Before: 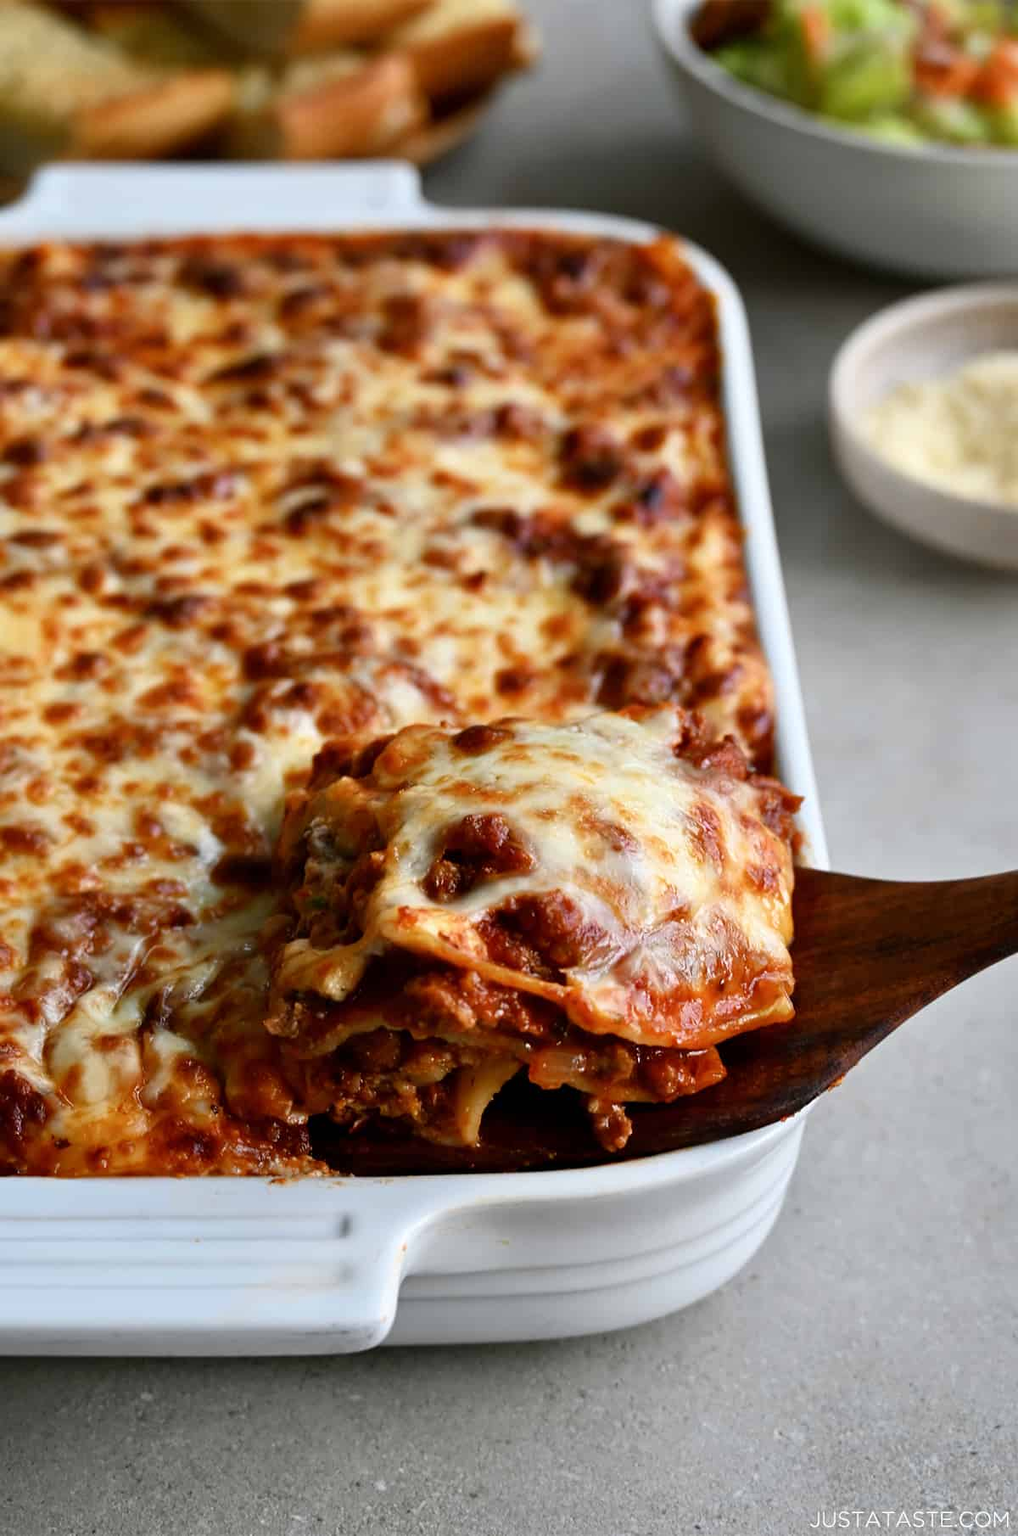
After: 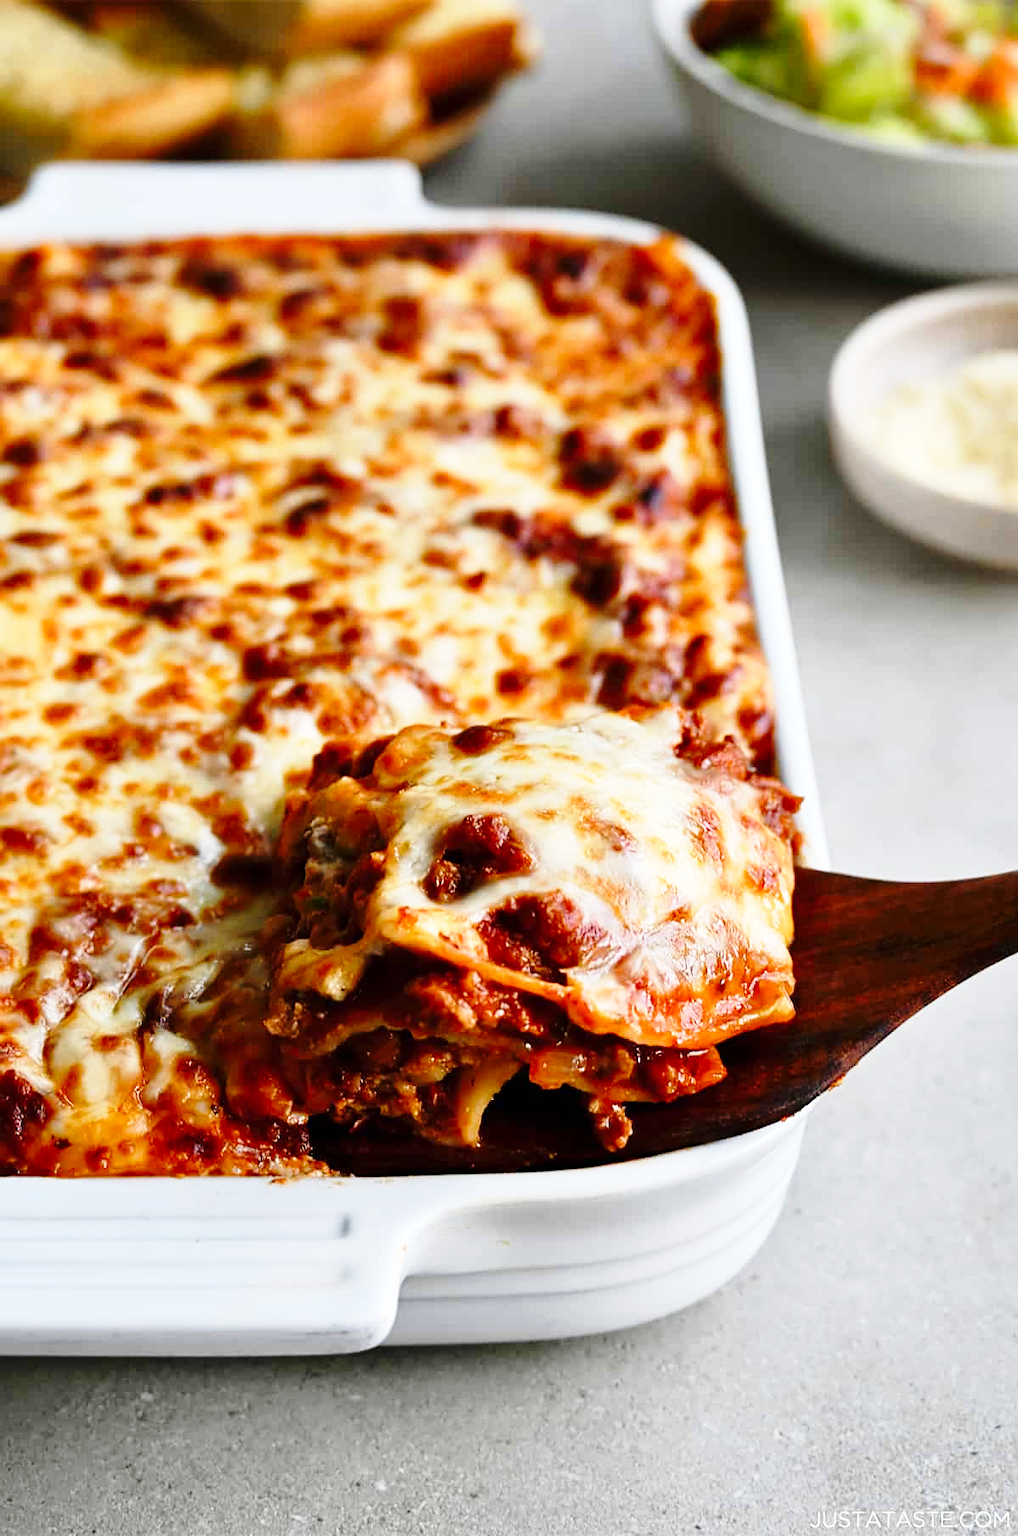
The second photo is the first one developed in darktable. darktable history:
base curve: curves: ch0 [(0, 0) (0.028, 0.03) (0.121, 0.232) (0.46, 0.748) (0.859, 0.968) (1, 1)], preserve colors none
sharpen: amount 0.2
